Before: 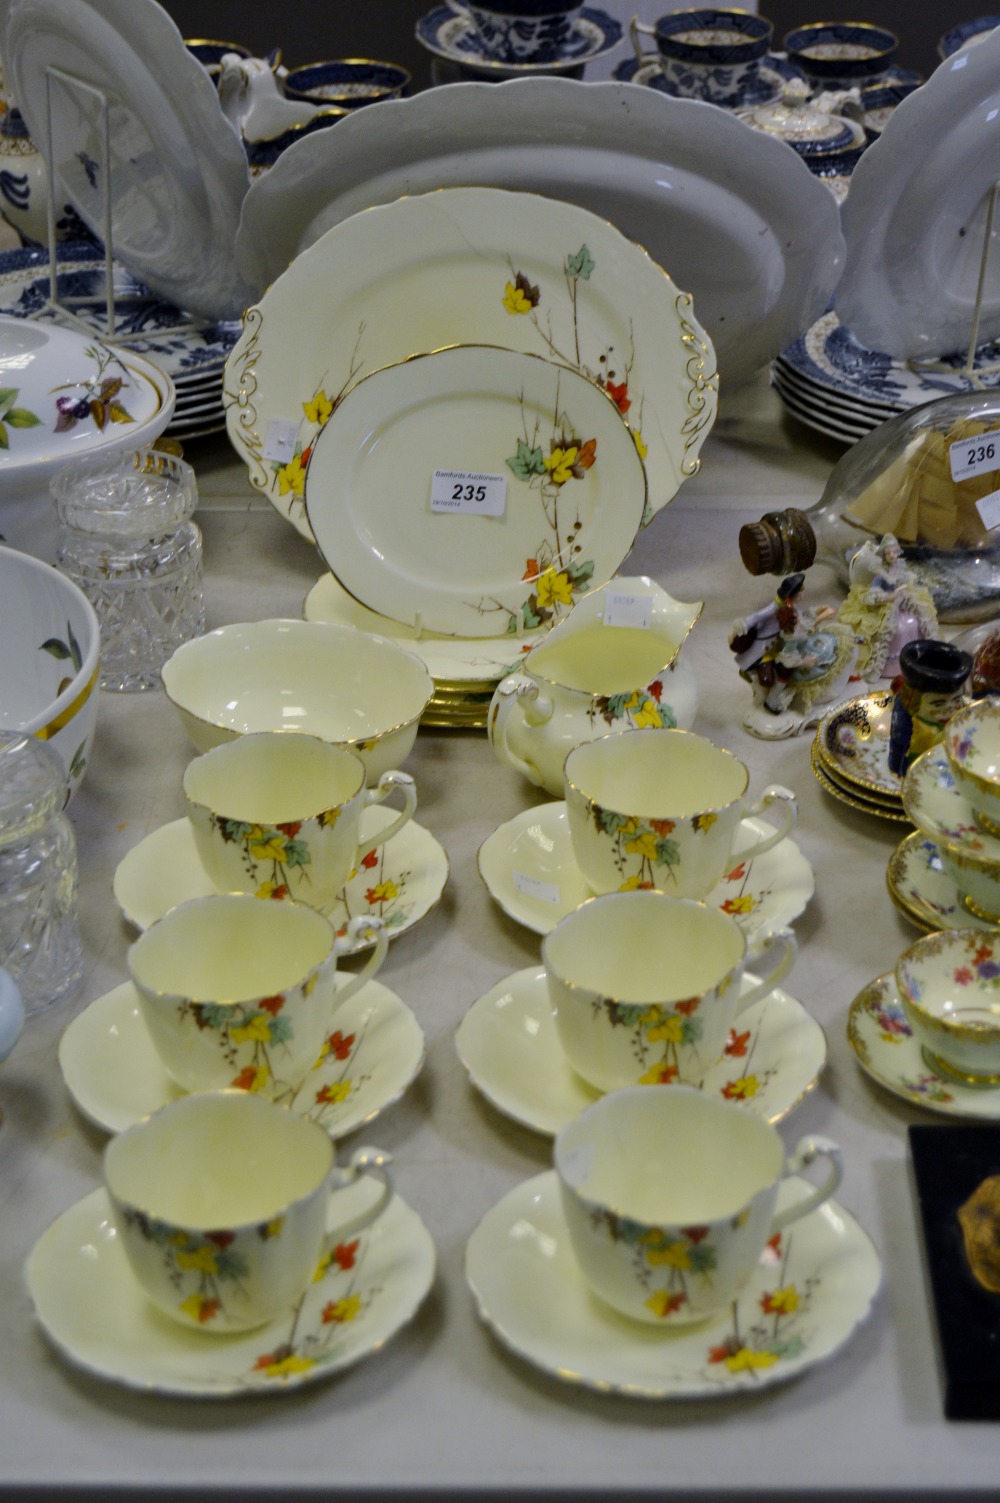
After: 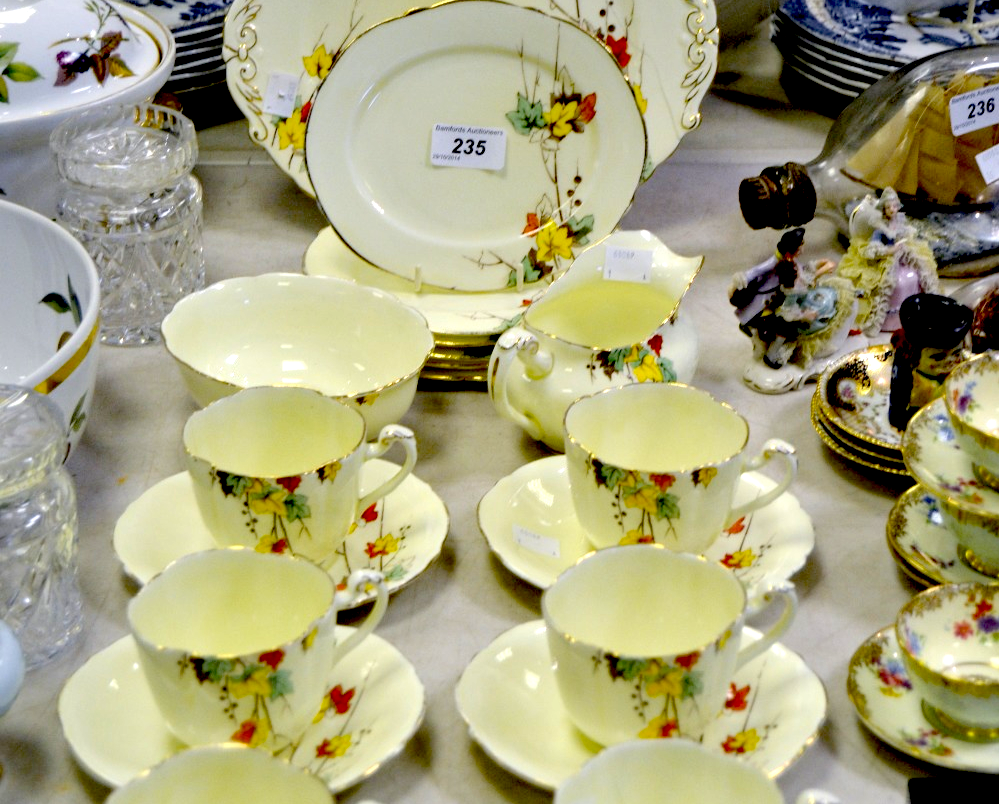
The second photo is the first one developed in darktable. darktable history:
crop and rotate: top 23.043%, bottom 23.437%
exposure: black level correction 0.035, exposure 0.9 EV, compensate highlight preservation false
